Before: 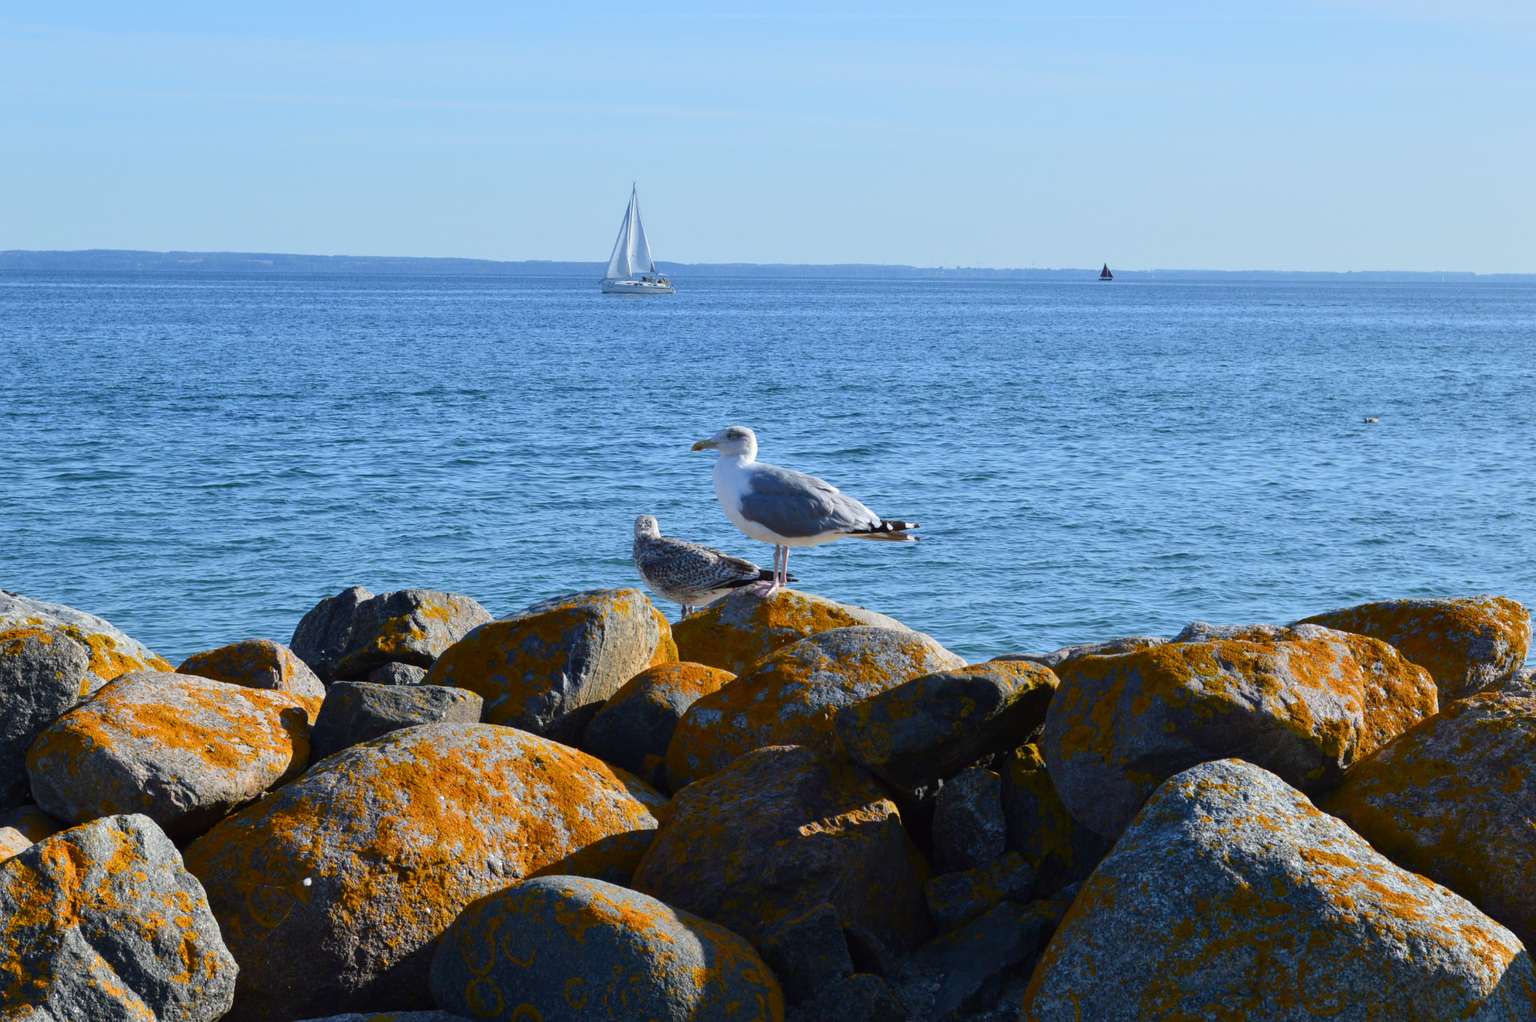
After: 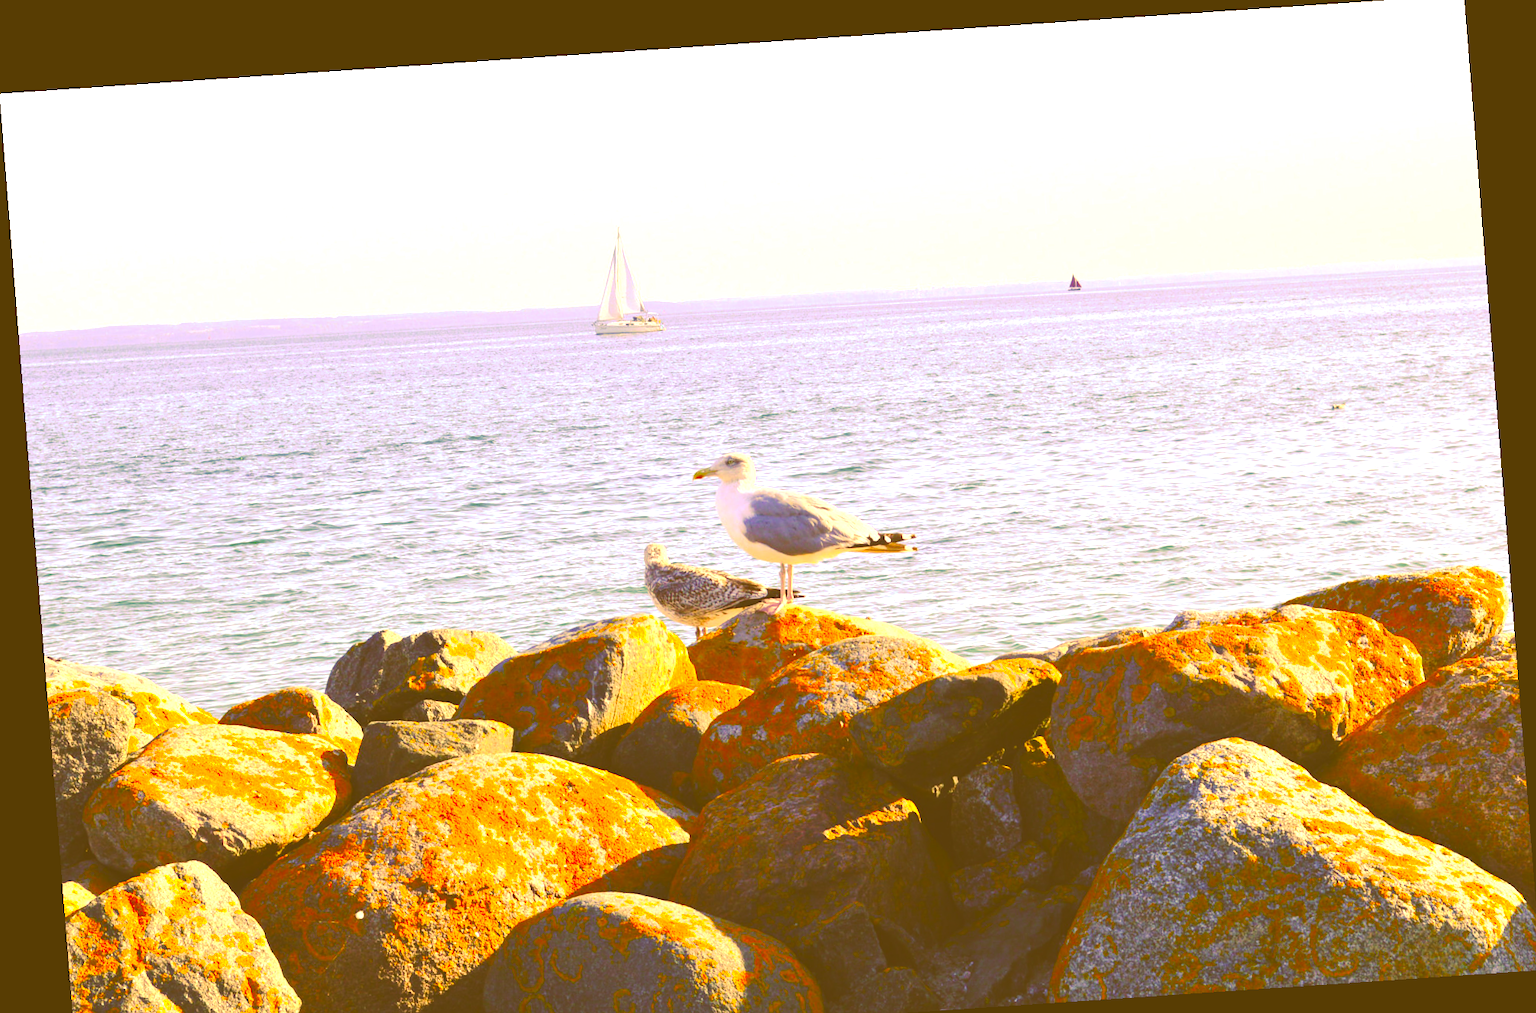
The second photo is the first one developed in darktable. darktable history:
tone curve: curves: ch0 [(0, 0) (0.003, 0.17) (0.011, 0.17) (0.025, 0.17) (0.044, 0.168) (0.069, 0.167) (0.1, 0.173) (0.136, 0.181) (0.177, 0.199) (0.224, 0.226) (0.277, 0.271) (0.335, 0.333) (0.399, 0.419) (0.468, 0.52) (0.543, 0.621) (0.623, 0.716) (0.709, 0.795) (0.801, 0.867) (0.898, 0.914) (1, 1)], preserve colors none
rotate and perspective: rotation -4.2°, shear 0.006, automatic cropping off
exposure: black level correction -0.023, exposure 1.397 EV, compensate highlight preservation false
crop: top 0.448%, right 0.264%, bottom 5.045%
color correction: highlights a* 10.44, highlights b* 30.04, shadows a* 2.73, shadows b* 17.51, saturation 1.72
